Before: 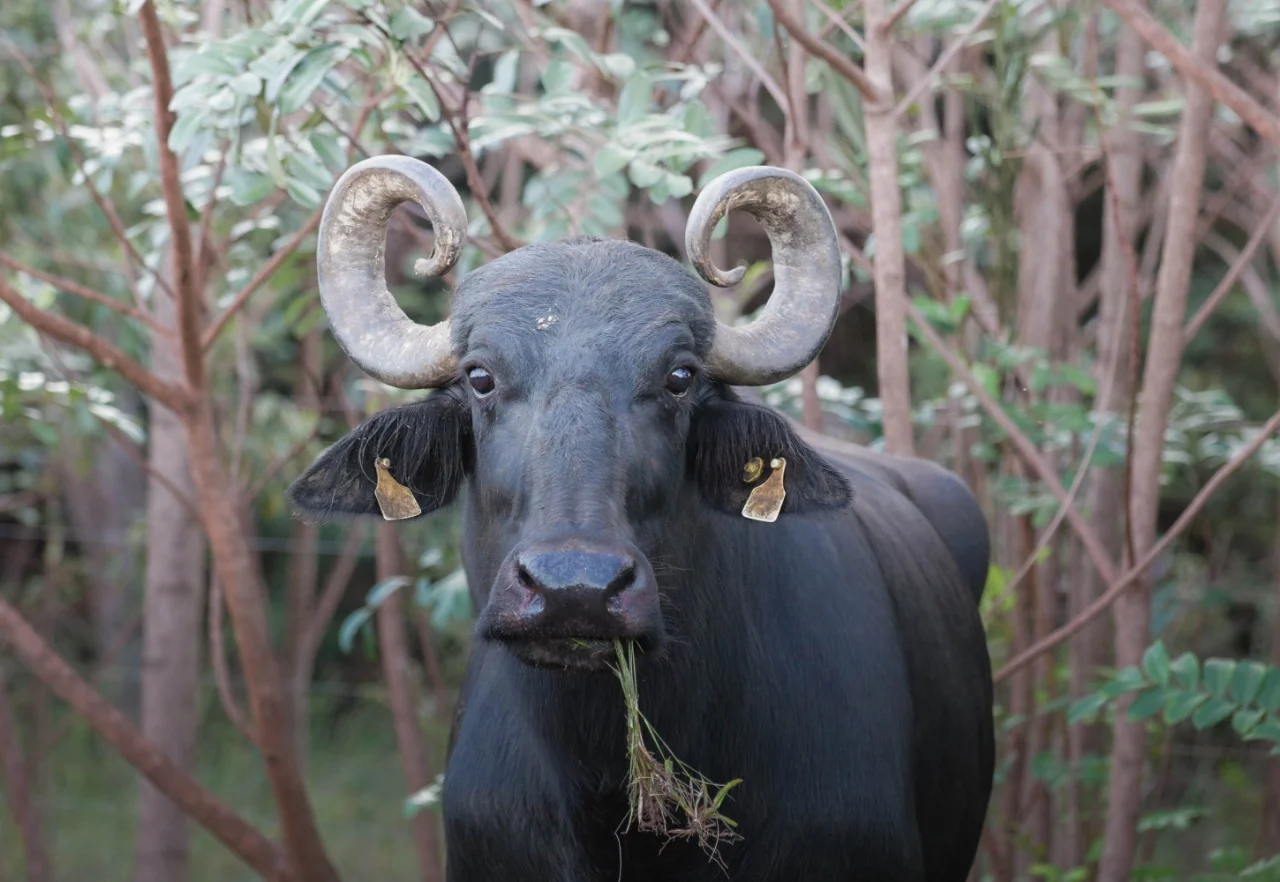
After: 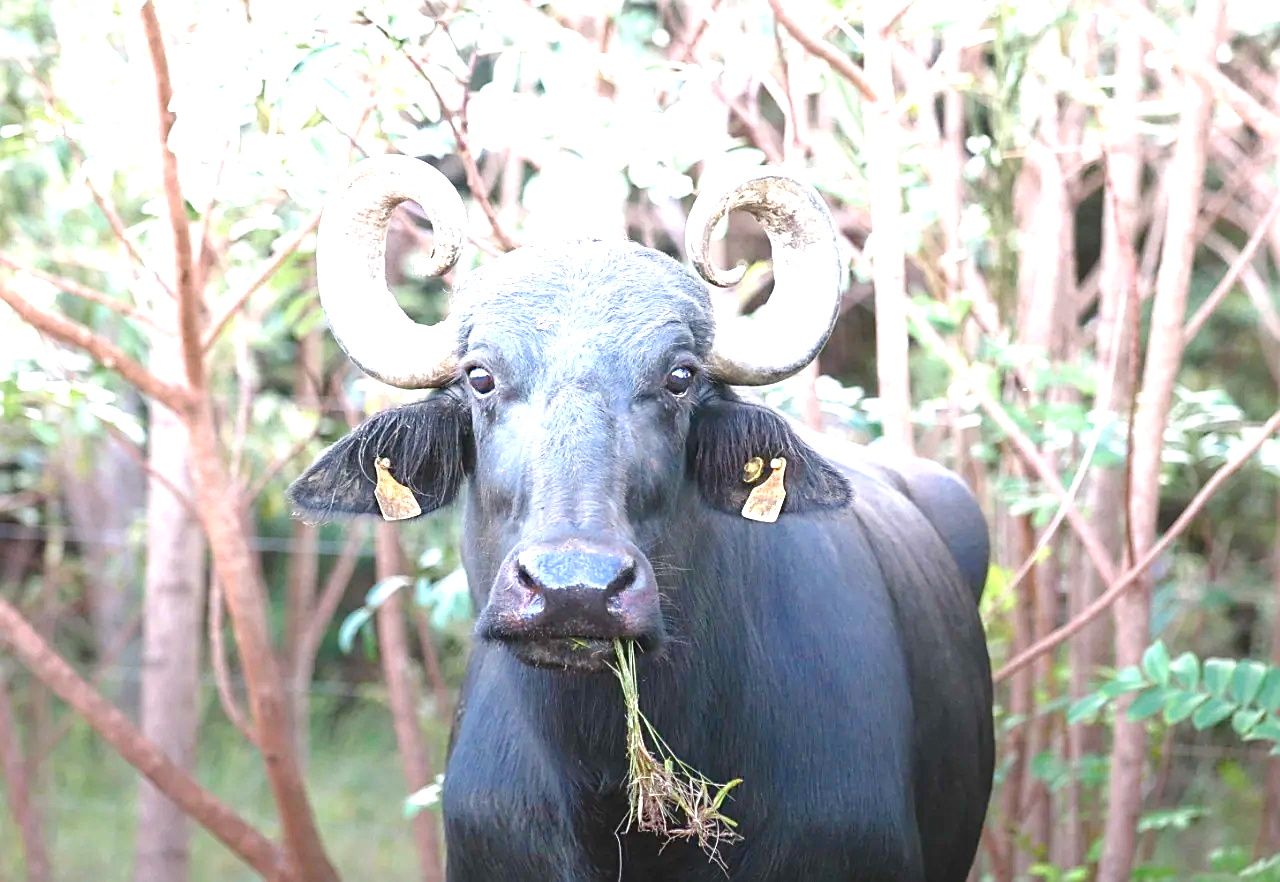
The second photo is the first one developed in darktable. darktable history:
exposure: black level correction 0, exposure 1.9 EV, compensate highlight preservation false
white balance: emerald 1
color balance rgb: perceptual saturation grading › global saturation 20%, perceptual saturation grading › highlights -25%, perceptual saturation grading › shadows 50%
sharpen: on, module defaults
